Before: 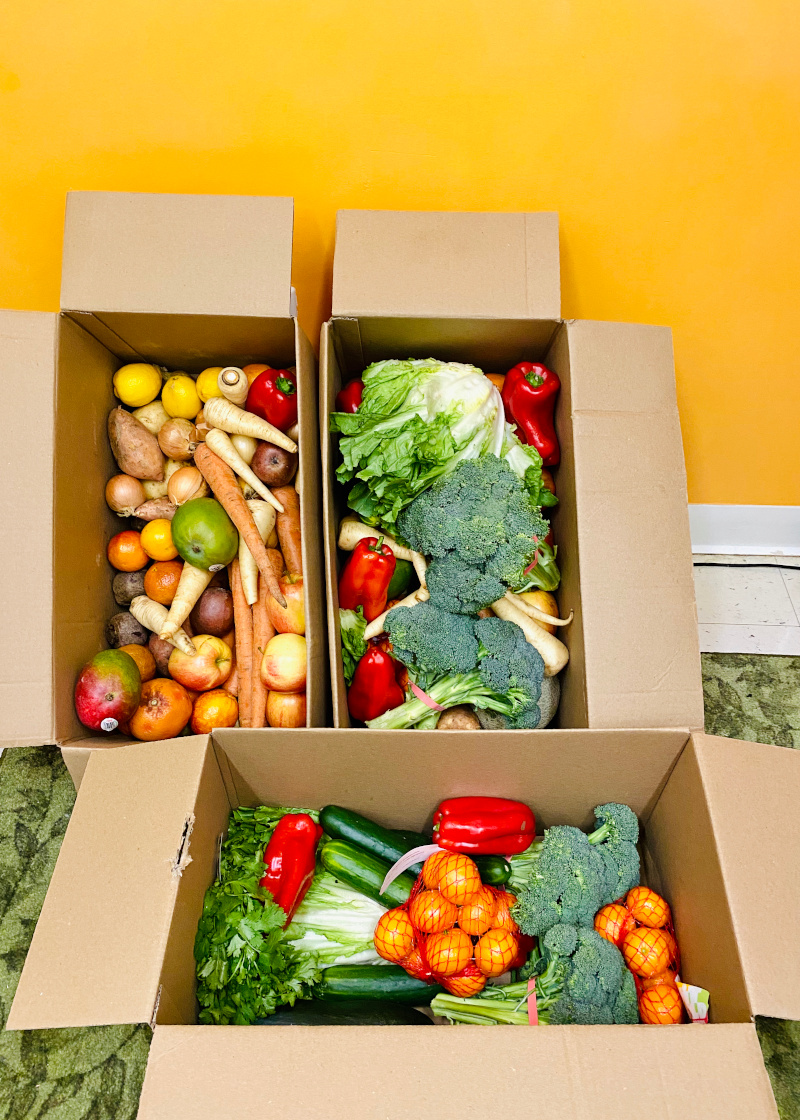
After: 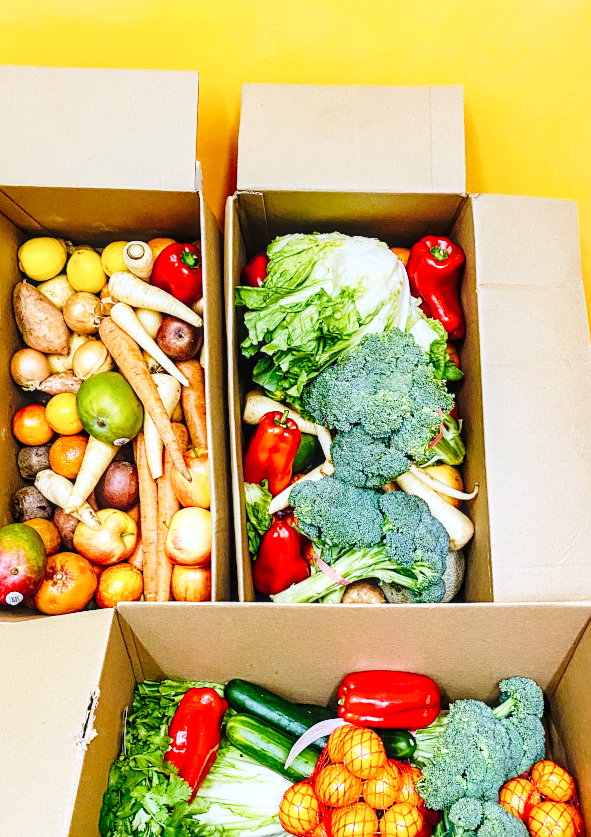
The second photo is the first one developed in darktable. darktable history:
base curve: curves: ch0 [(0, 0) (0.028, 0.03) (0.121, 0.232) (0.46, 0.748) (0.859, 0.968) (1, 1)], preserve colors none
crop and rotate: left 11.976%, top 11.326%, right 14.03%, bottom 13.86%
sharpen: amount 0.206
color correction: highlights a* -0.666, highlights b* -9.32
local contrast: on, module defaults
